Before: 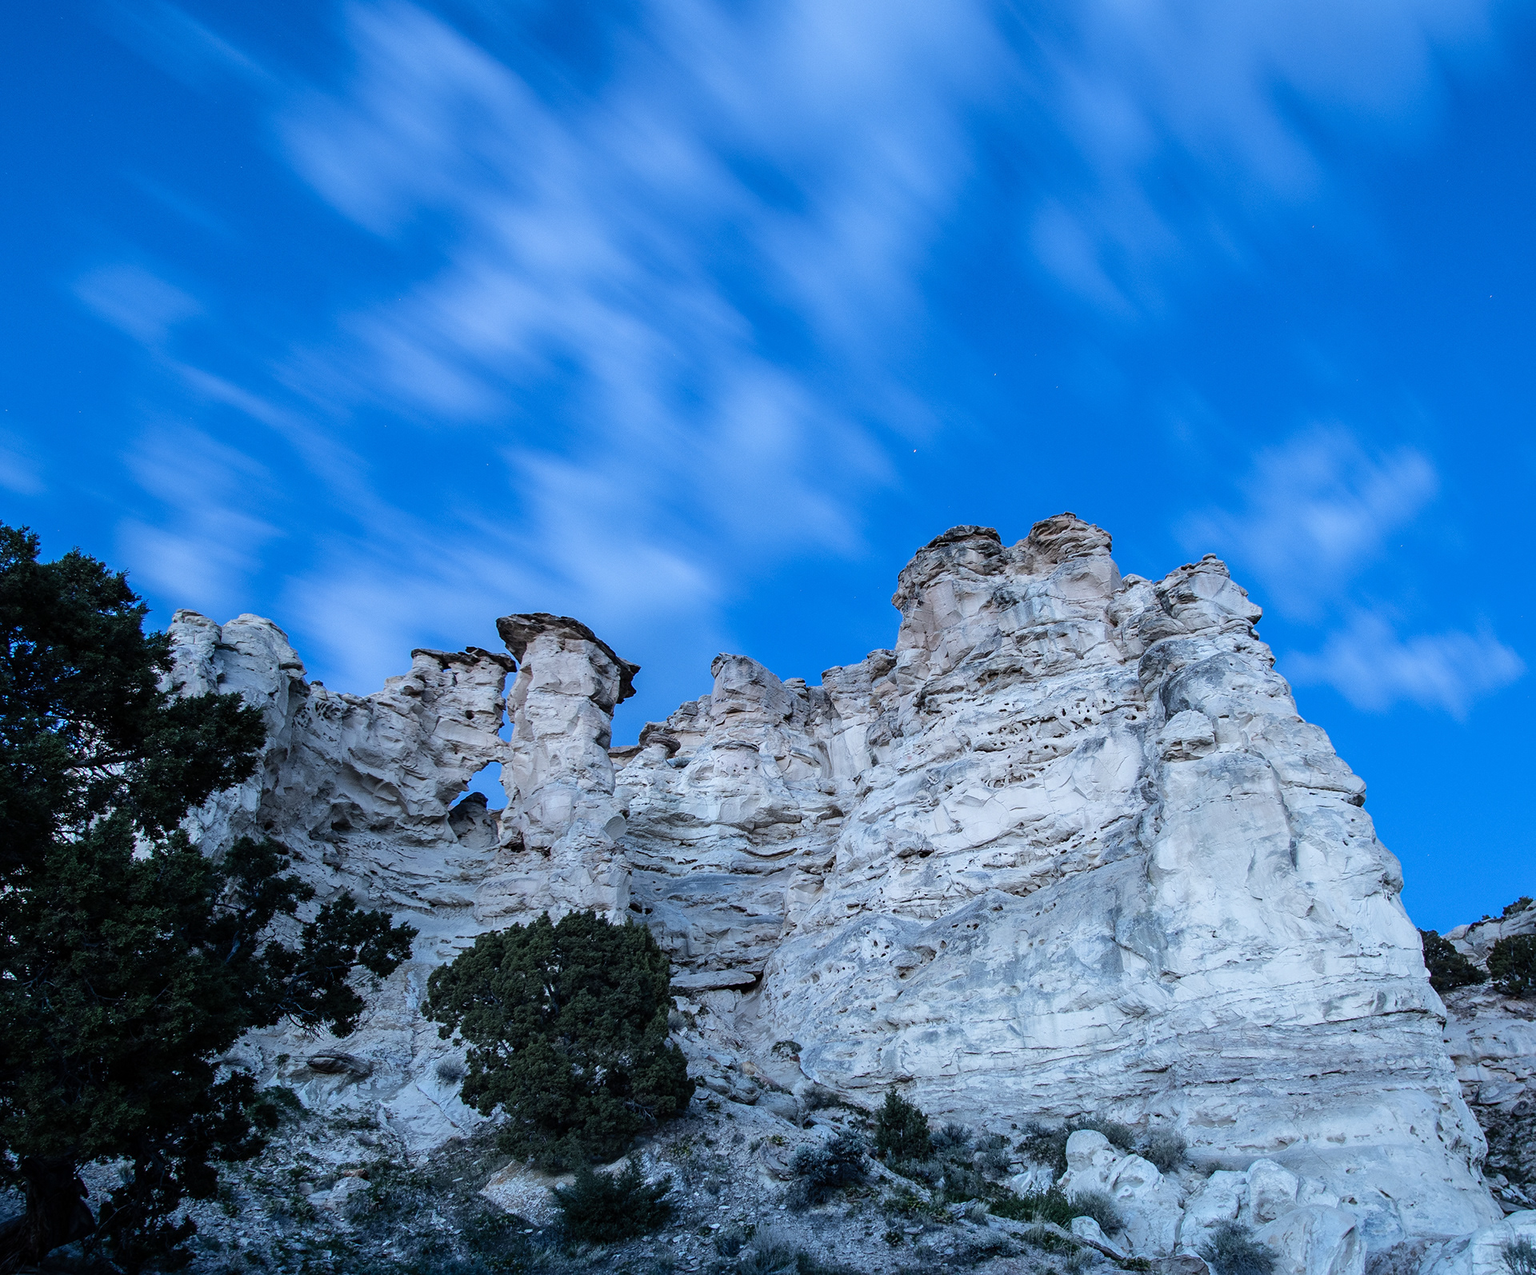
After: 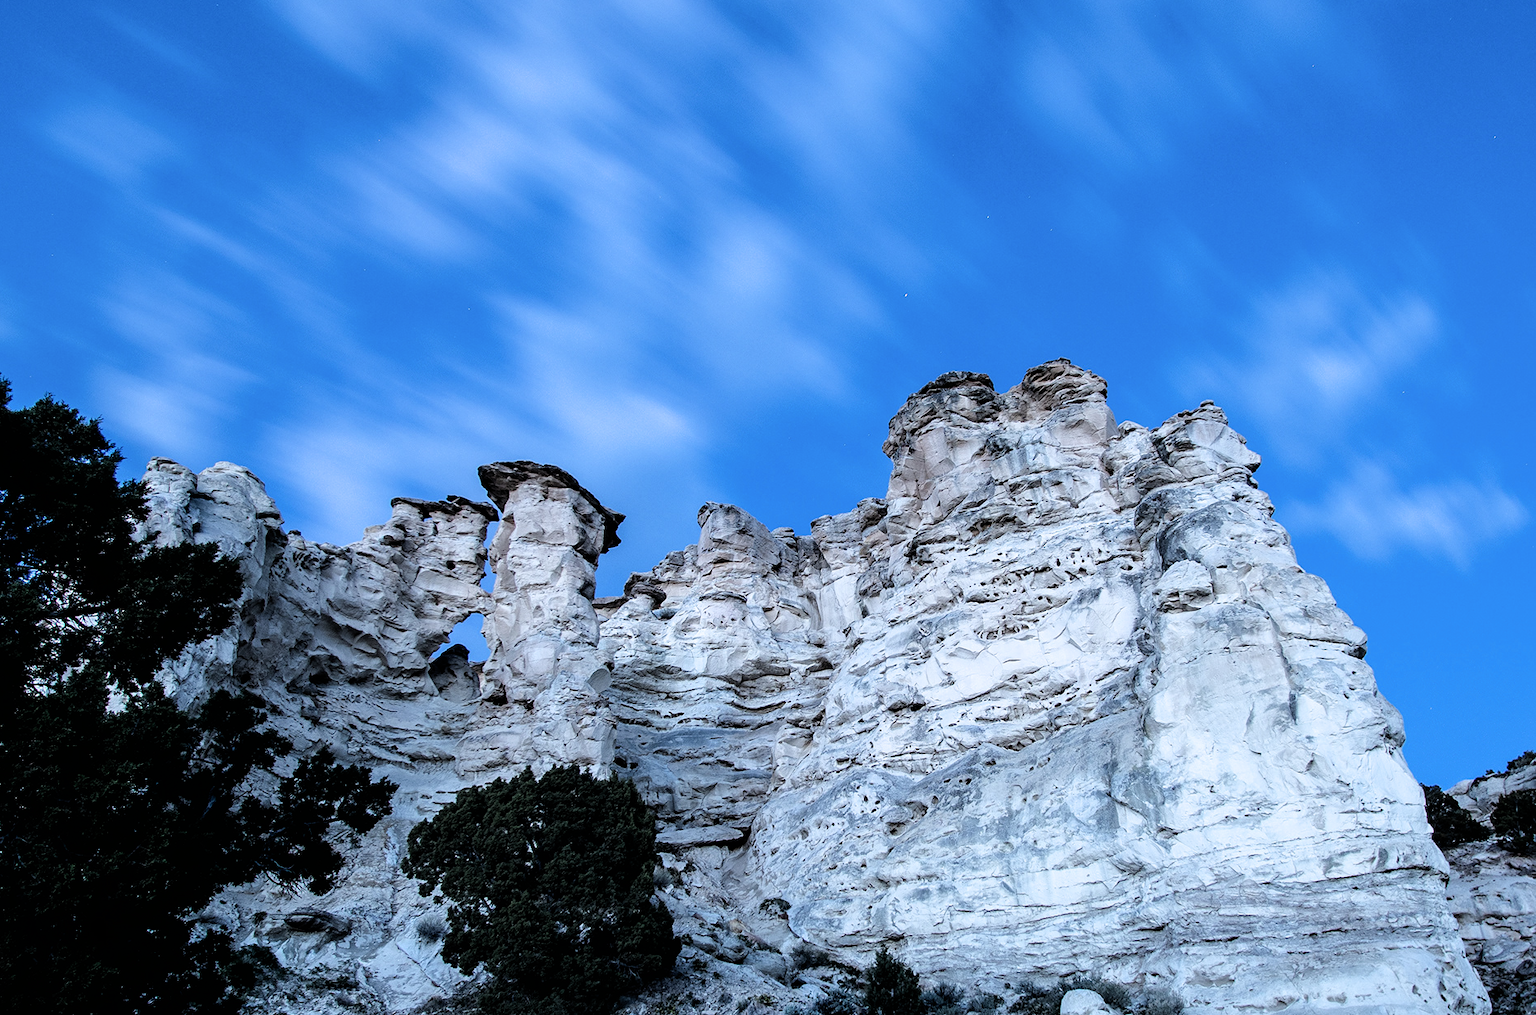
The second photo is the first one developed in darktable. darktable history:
filmic rgb: black relative exposure -8.3 EV, white relative exposure 2.2 EV, target white luminance 99.905%, hardness 7.06, latitude 74.41%, contrast 1.322, highlights saturation mix -2.83%, shadows ↔ highlights balance 30.53%
crop and rotate: left 1.896%, top 12.839%, right 0.24%, bottom 9.264%
